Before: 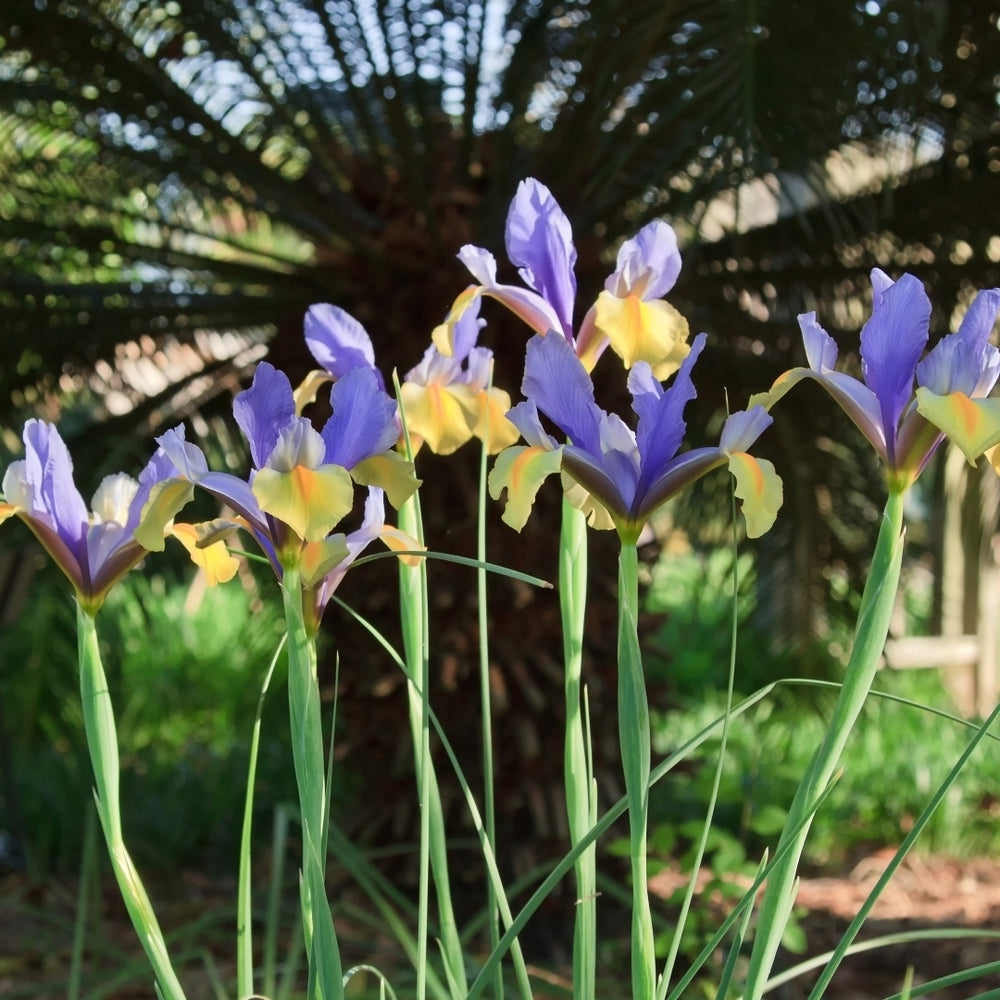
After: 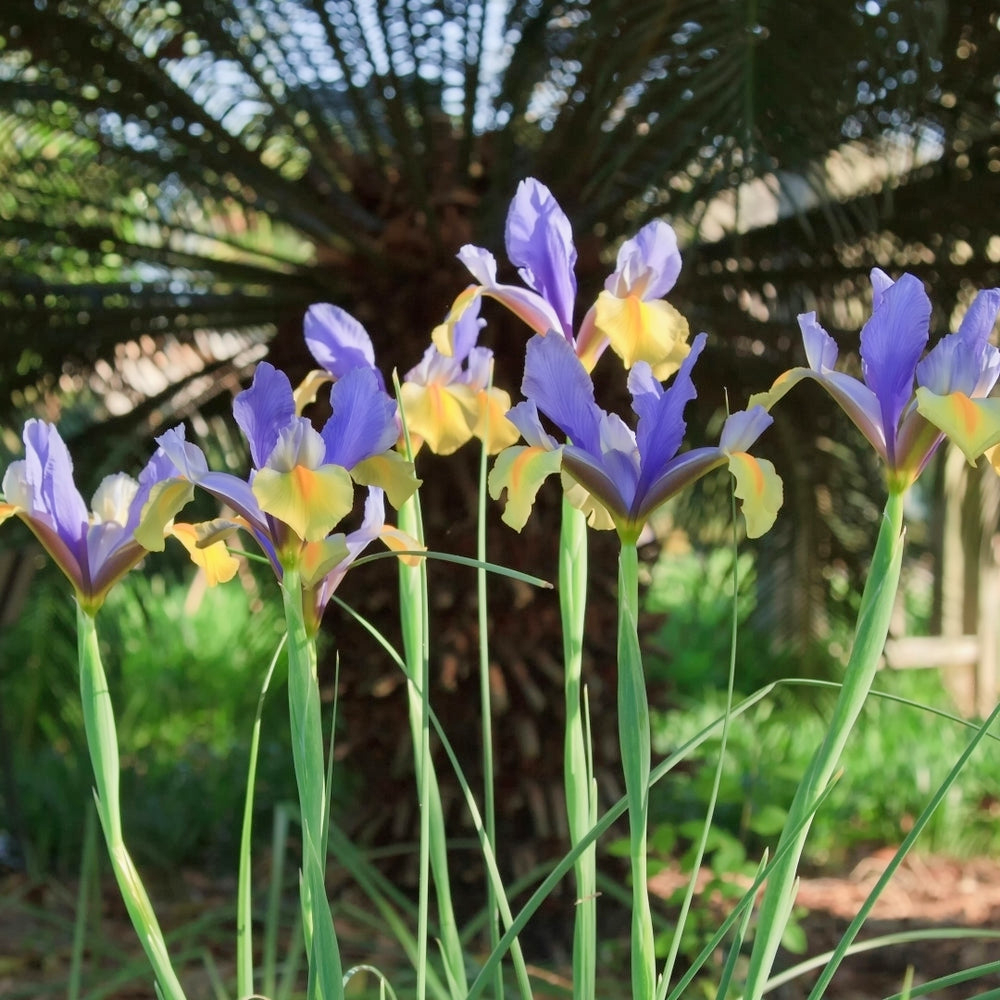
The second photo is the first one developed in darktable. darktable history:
tone curve: curves: ch0 [(0, 0) (0.258, 0.333) (1, 1)], preserve colors norm RGB
